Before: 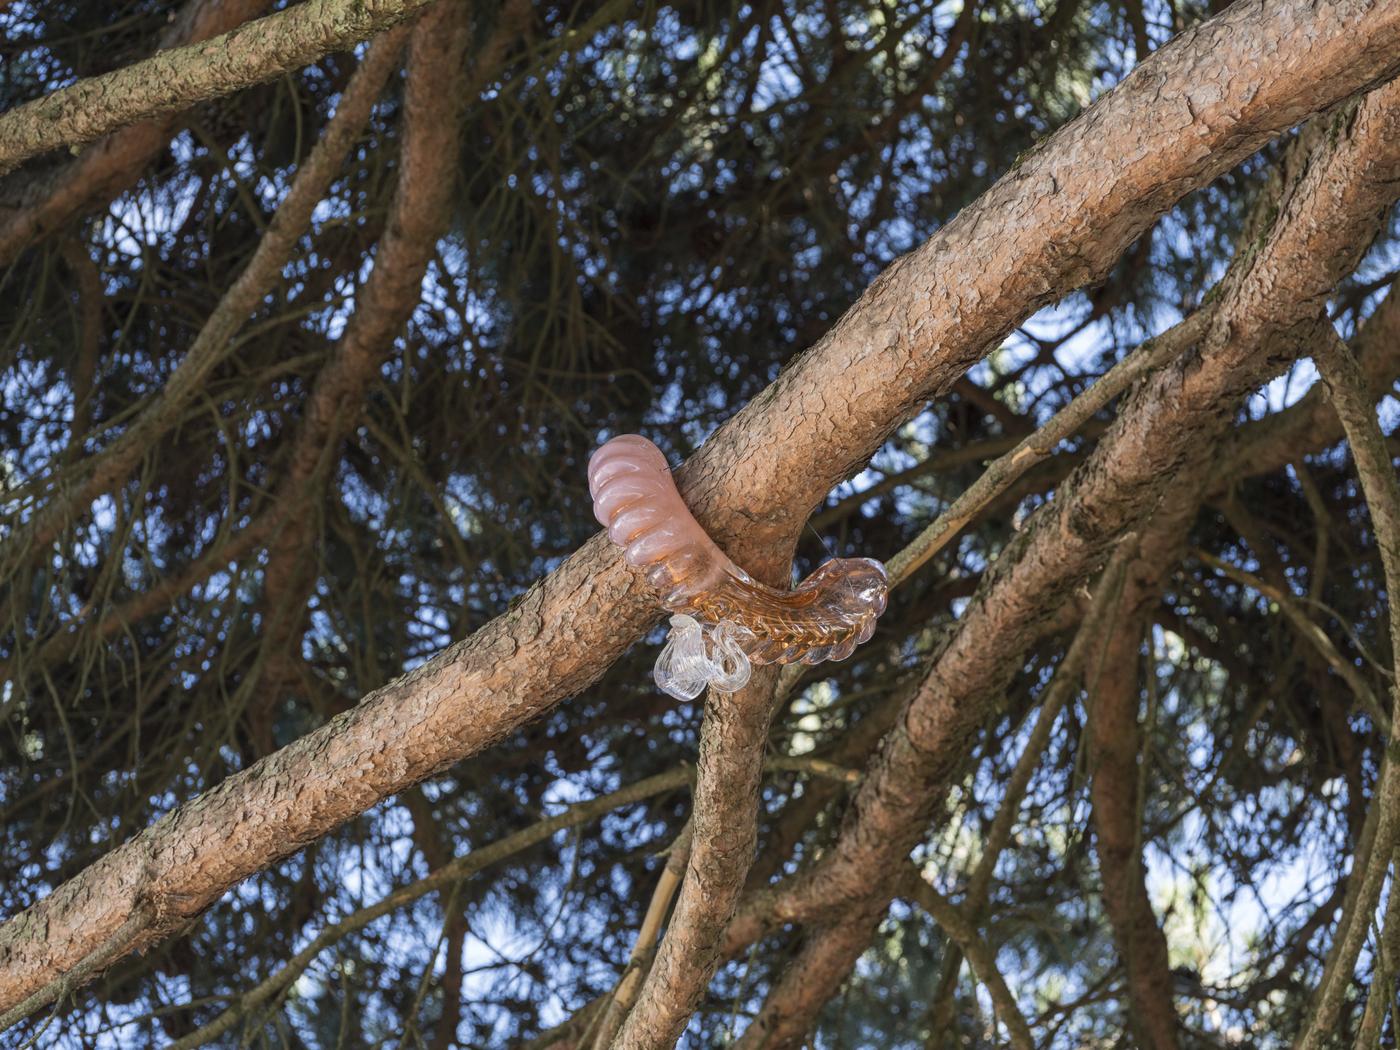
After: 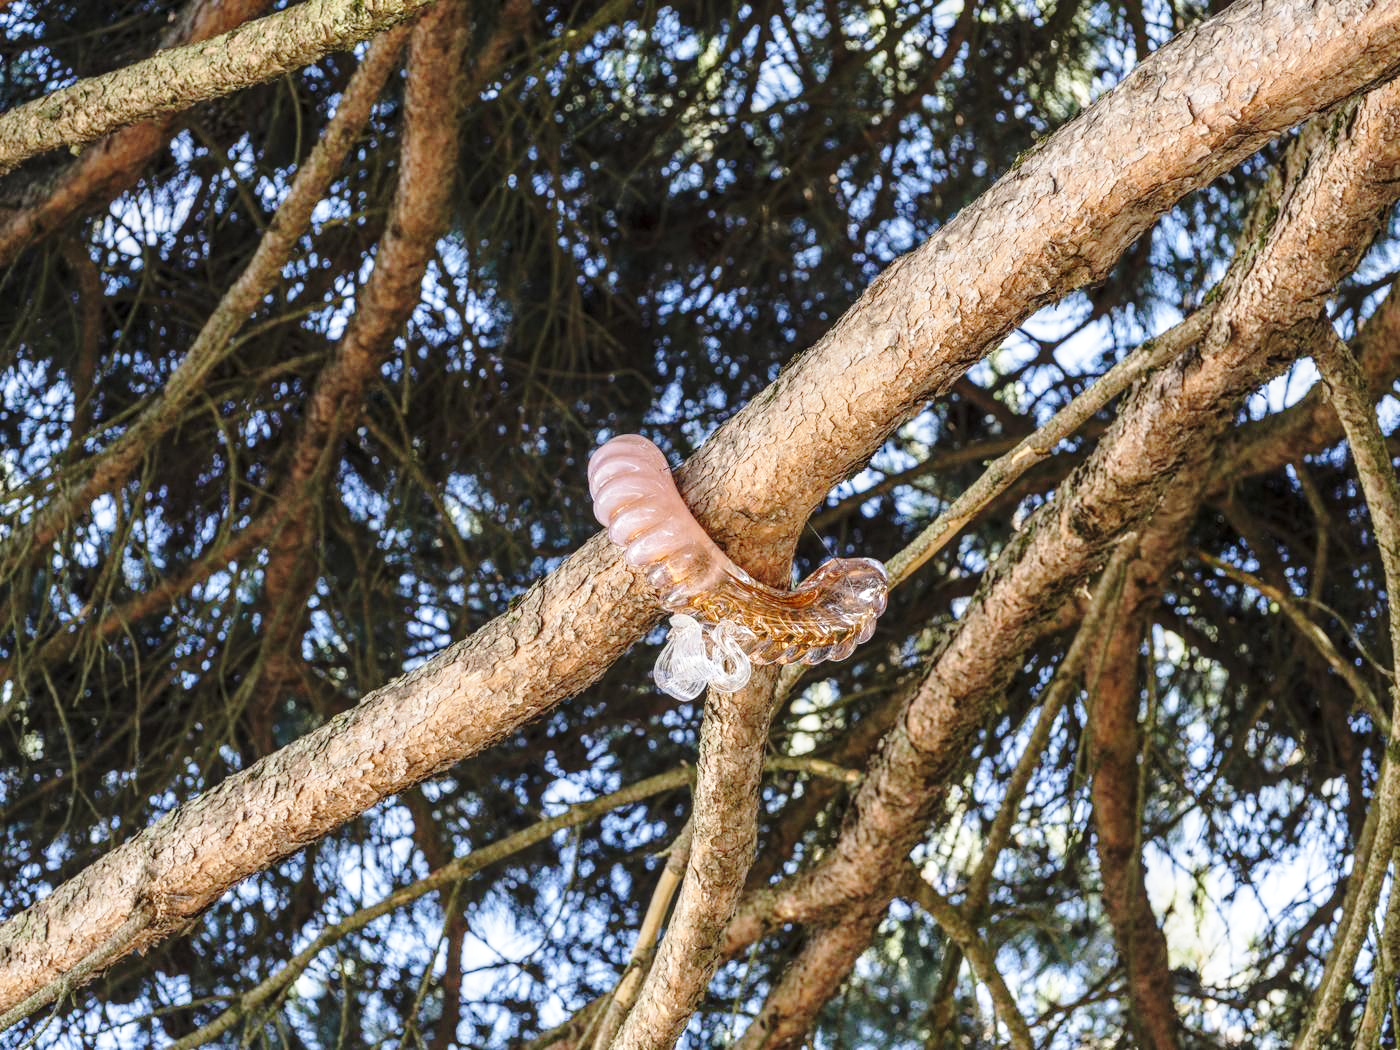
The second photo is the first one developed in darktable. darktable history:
base curve: curves: ch0 [(0, 0) (0.032, 0.037) (0.105, 0.228) (0.435, 0.76) (0.856, 0.983) (1, 1)], preserve colors none
local contrast: on, module defaults
